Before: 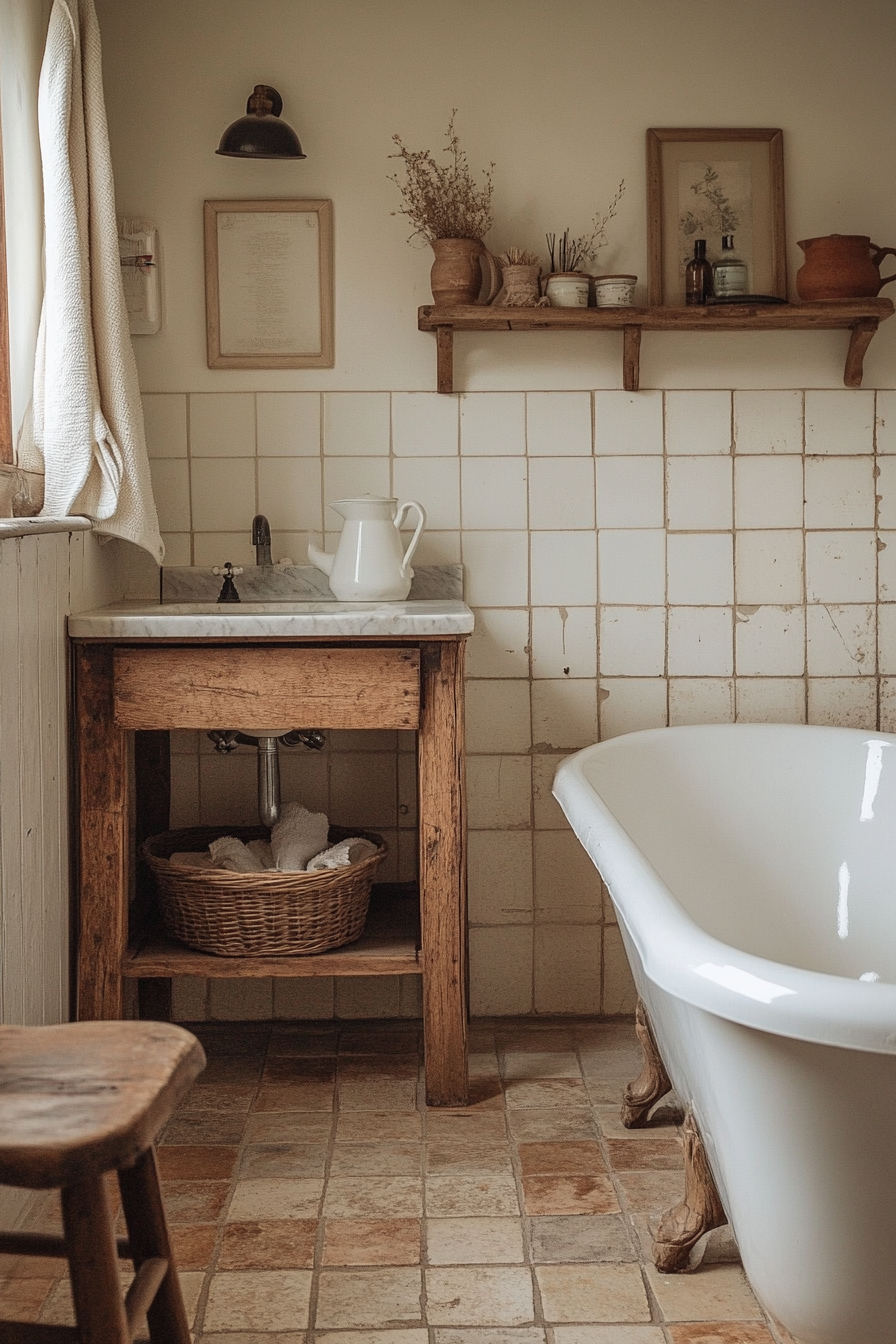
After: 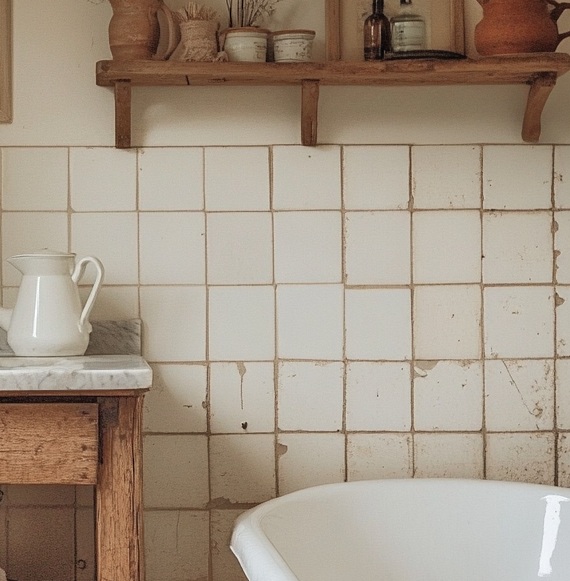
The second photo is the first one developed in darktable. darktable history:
crop: left 36.005%, top 18.293%, right 0.31%, bottom 38.444%
tone equalizer: -8 EV -0.528 EV, -7 EV -0.319 EV, -6 EV -0.083 EV, -5 EV 0.413 EV, -4 EV 0.985 EV, -3 EV 0.791 EV, -2 EV -0.01 EV, -1 EV 0.14 EV, +0 EV -0.012 EV, smoothing 1
